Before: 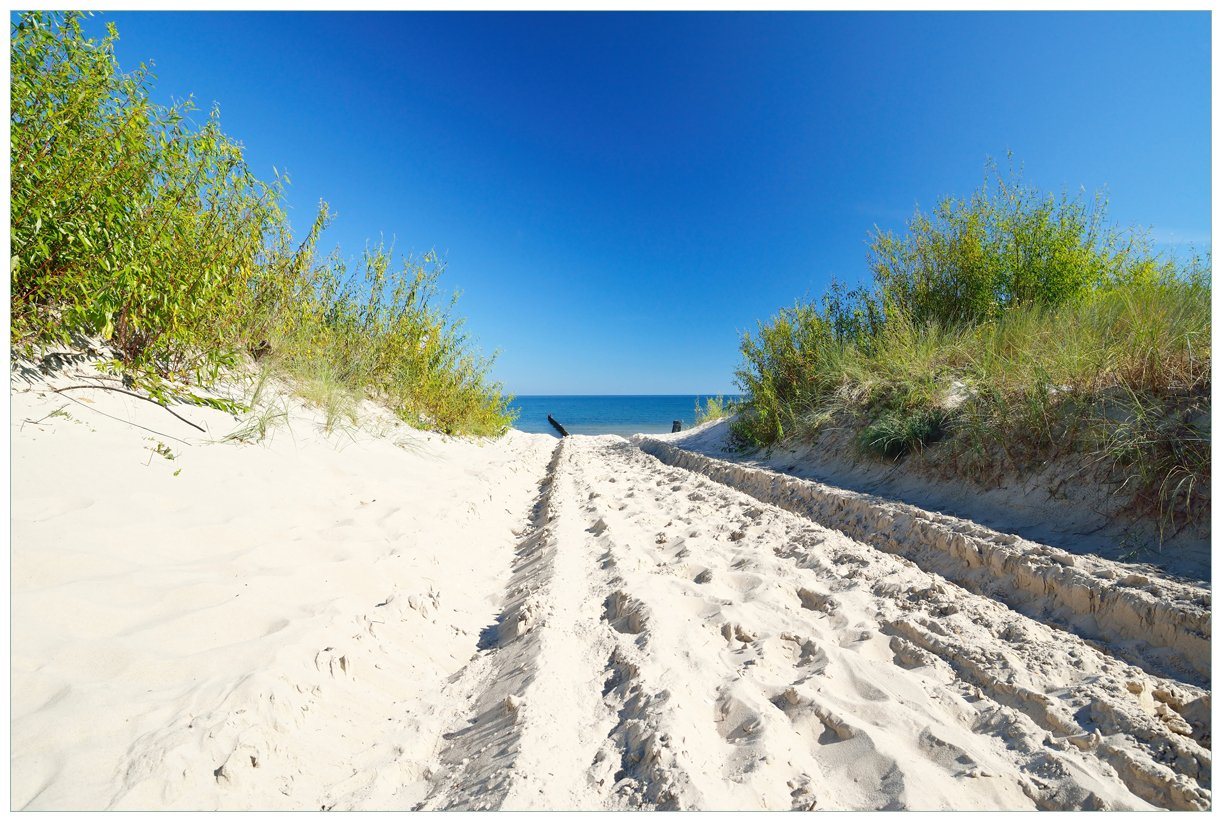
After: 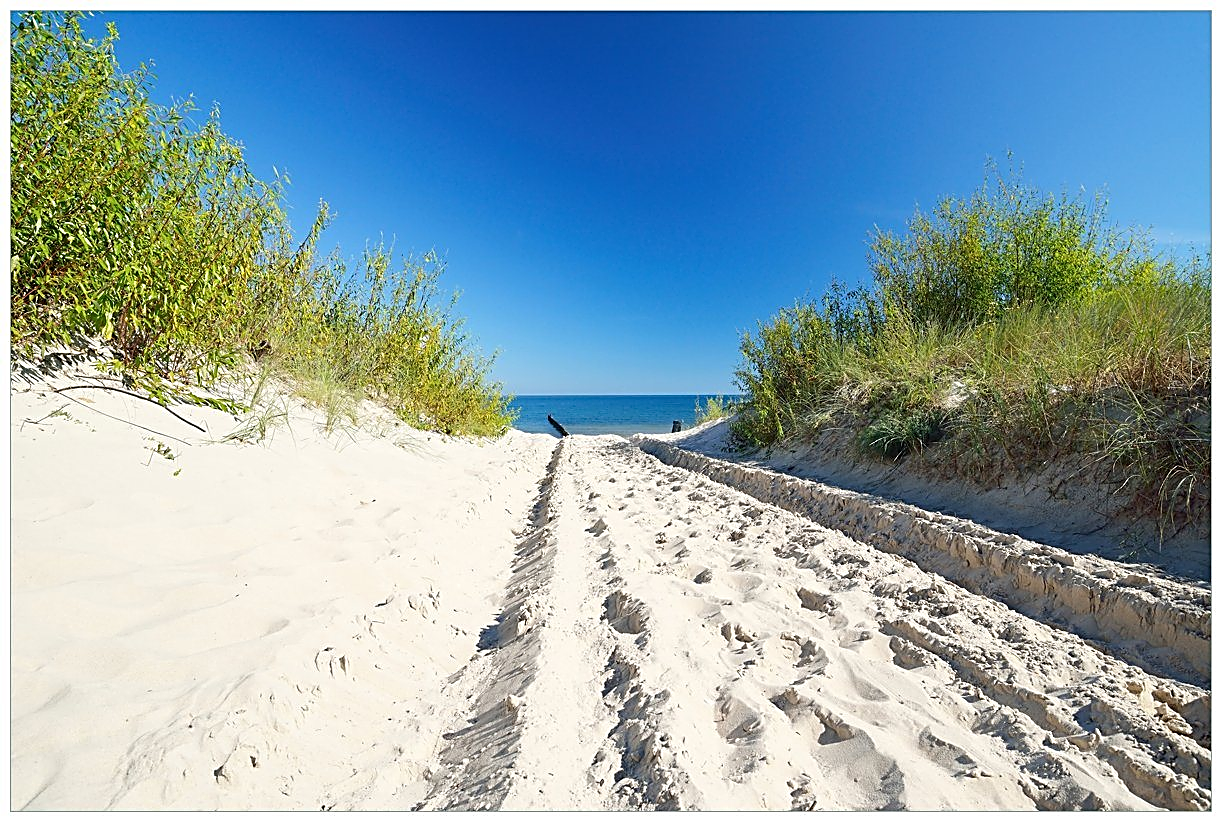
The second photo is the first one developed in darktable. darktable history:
sharpen: amount 0.91
